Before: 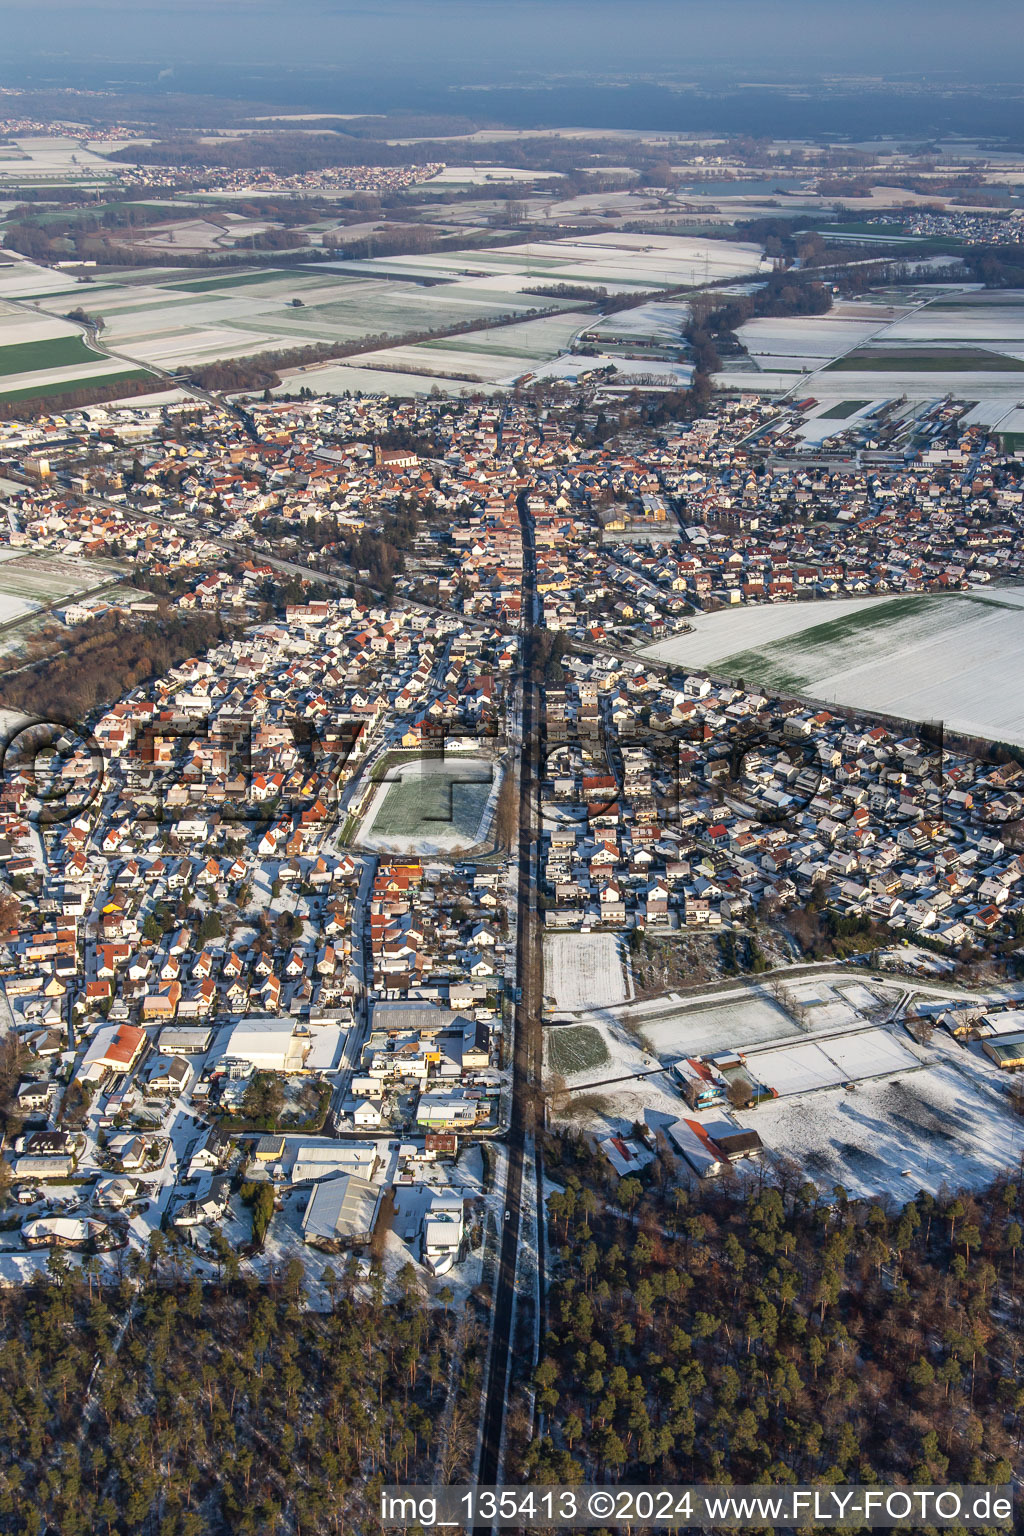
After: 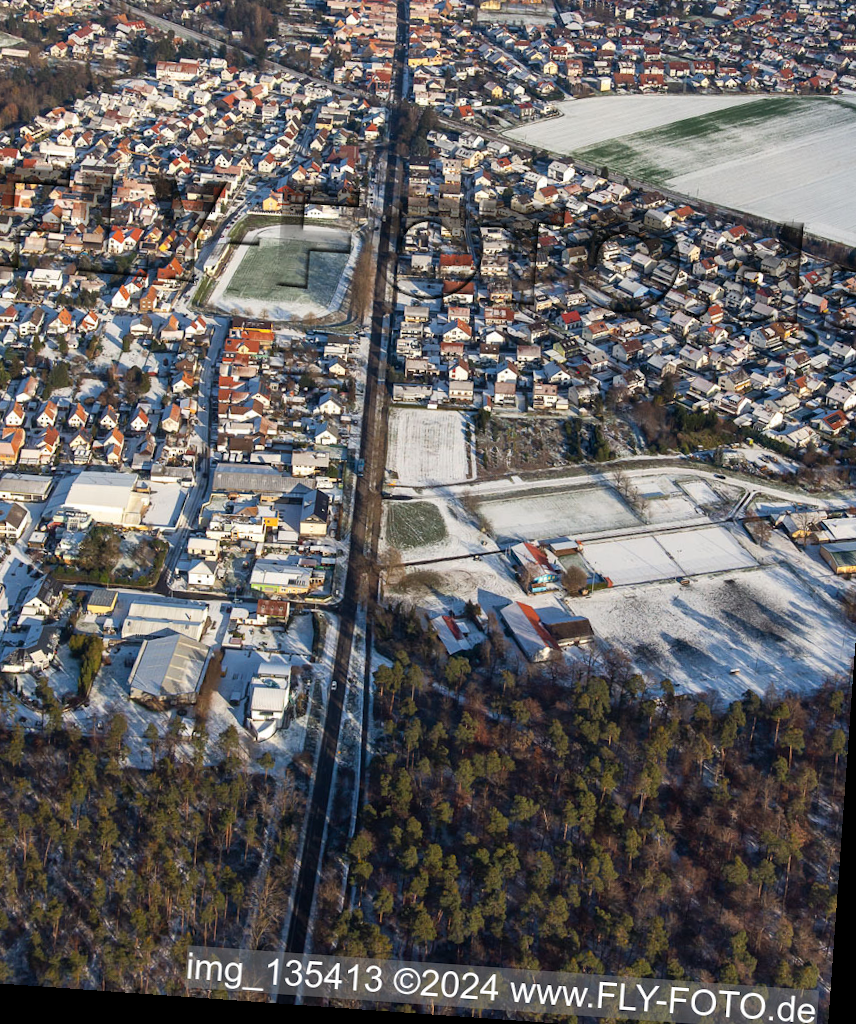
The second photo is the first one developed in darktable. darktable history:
crop and rotate: left 17.299%, top 35.115%, right 7.015%, bottom 1.024%
rotate and perspective: rotation 4.1°, automatic cropping off
